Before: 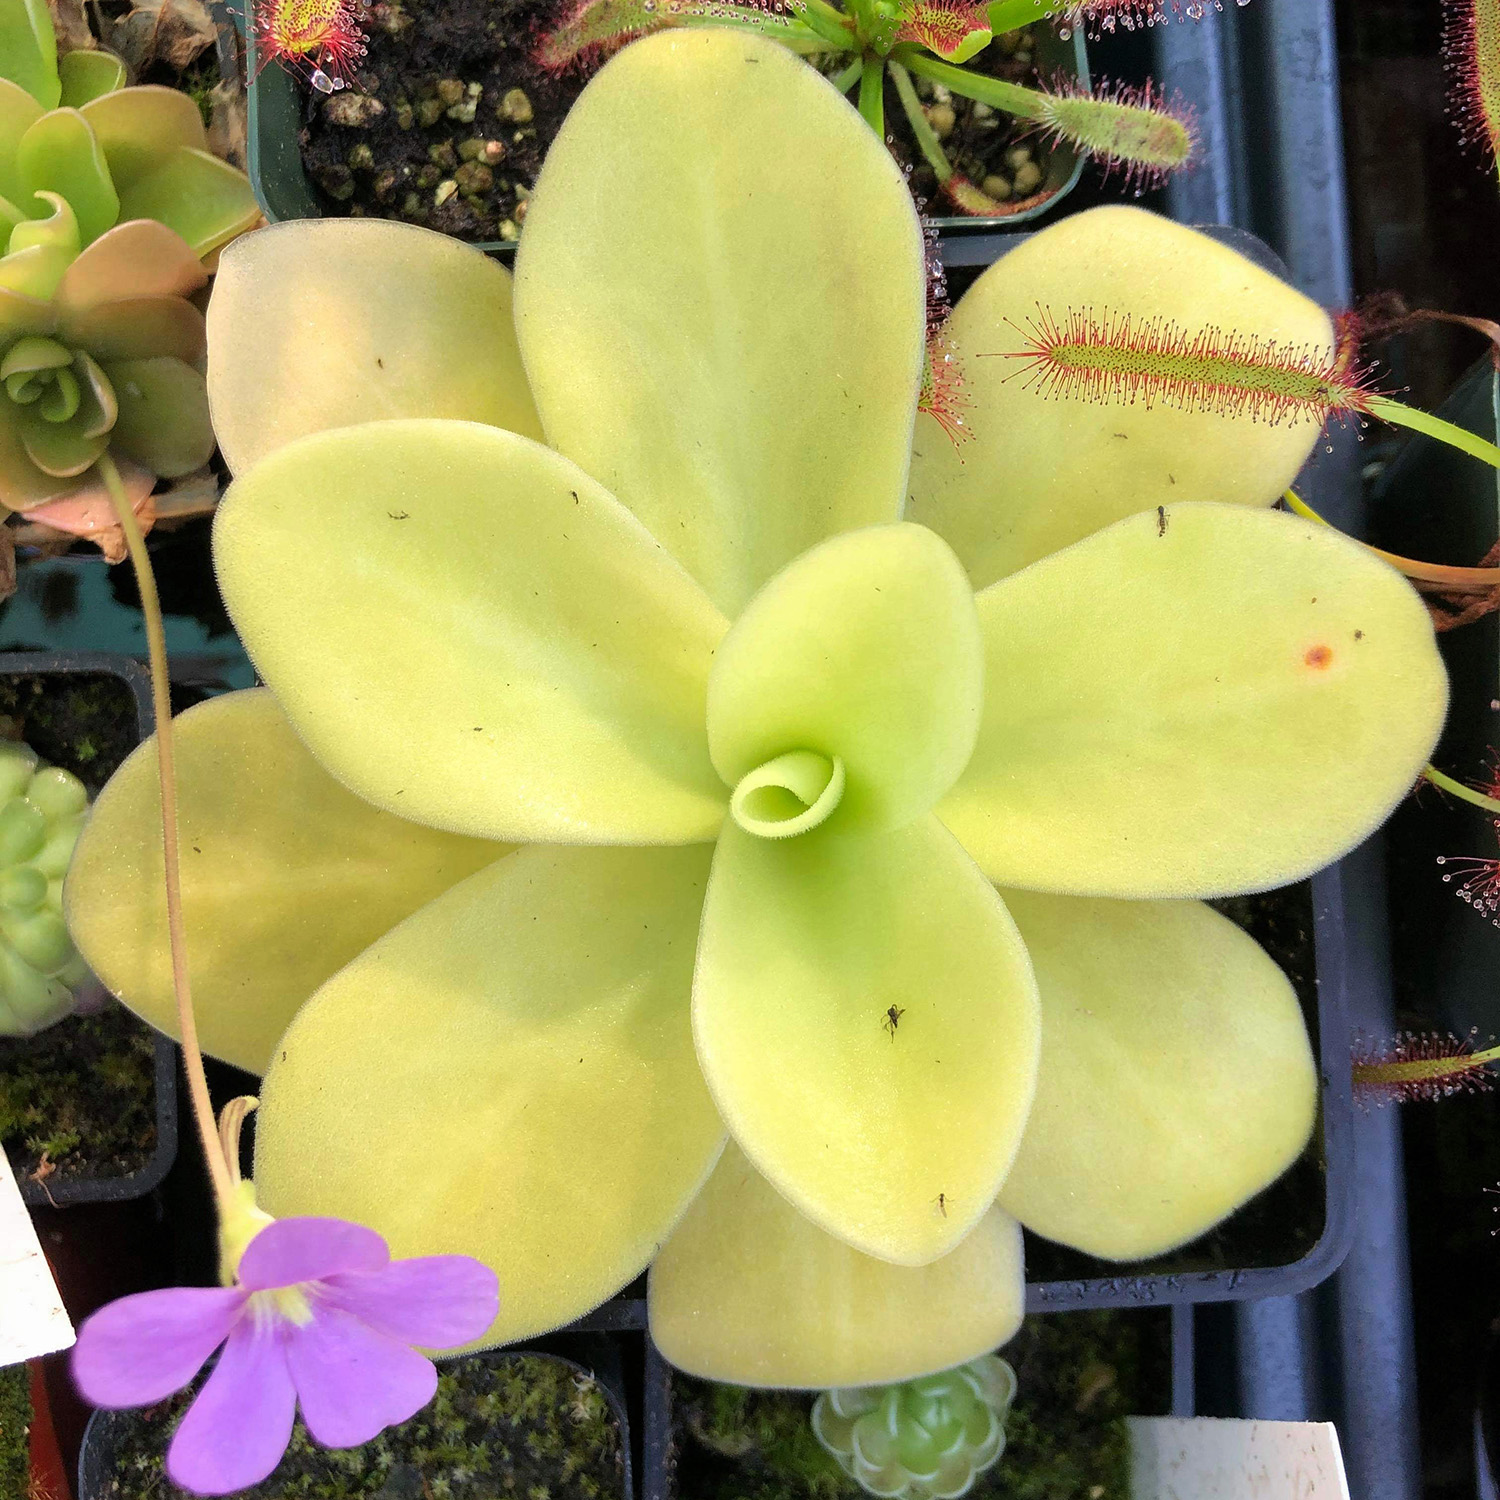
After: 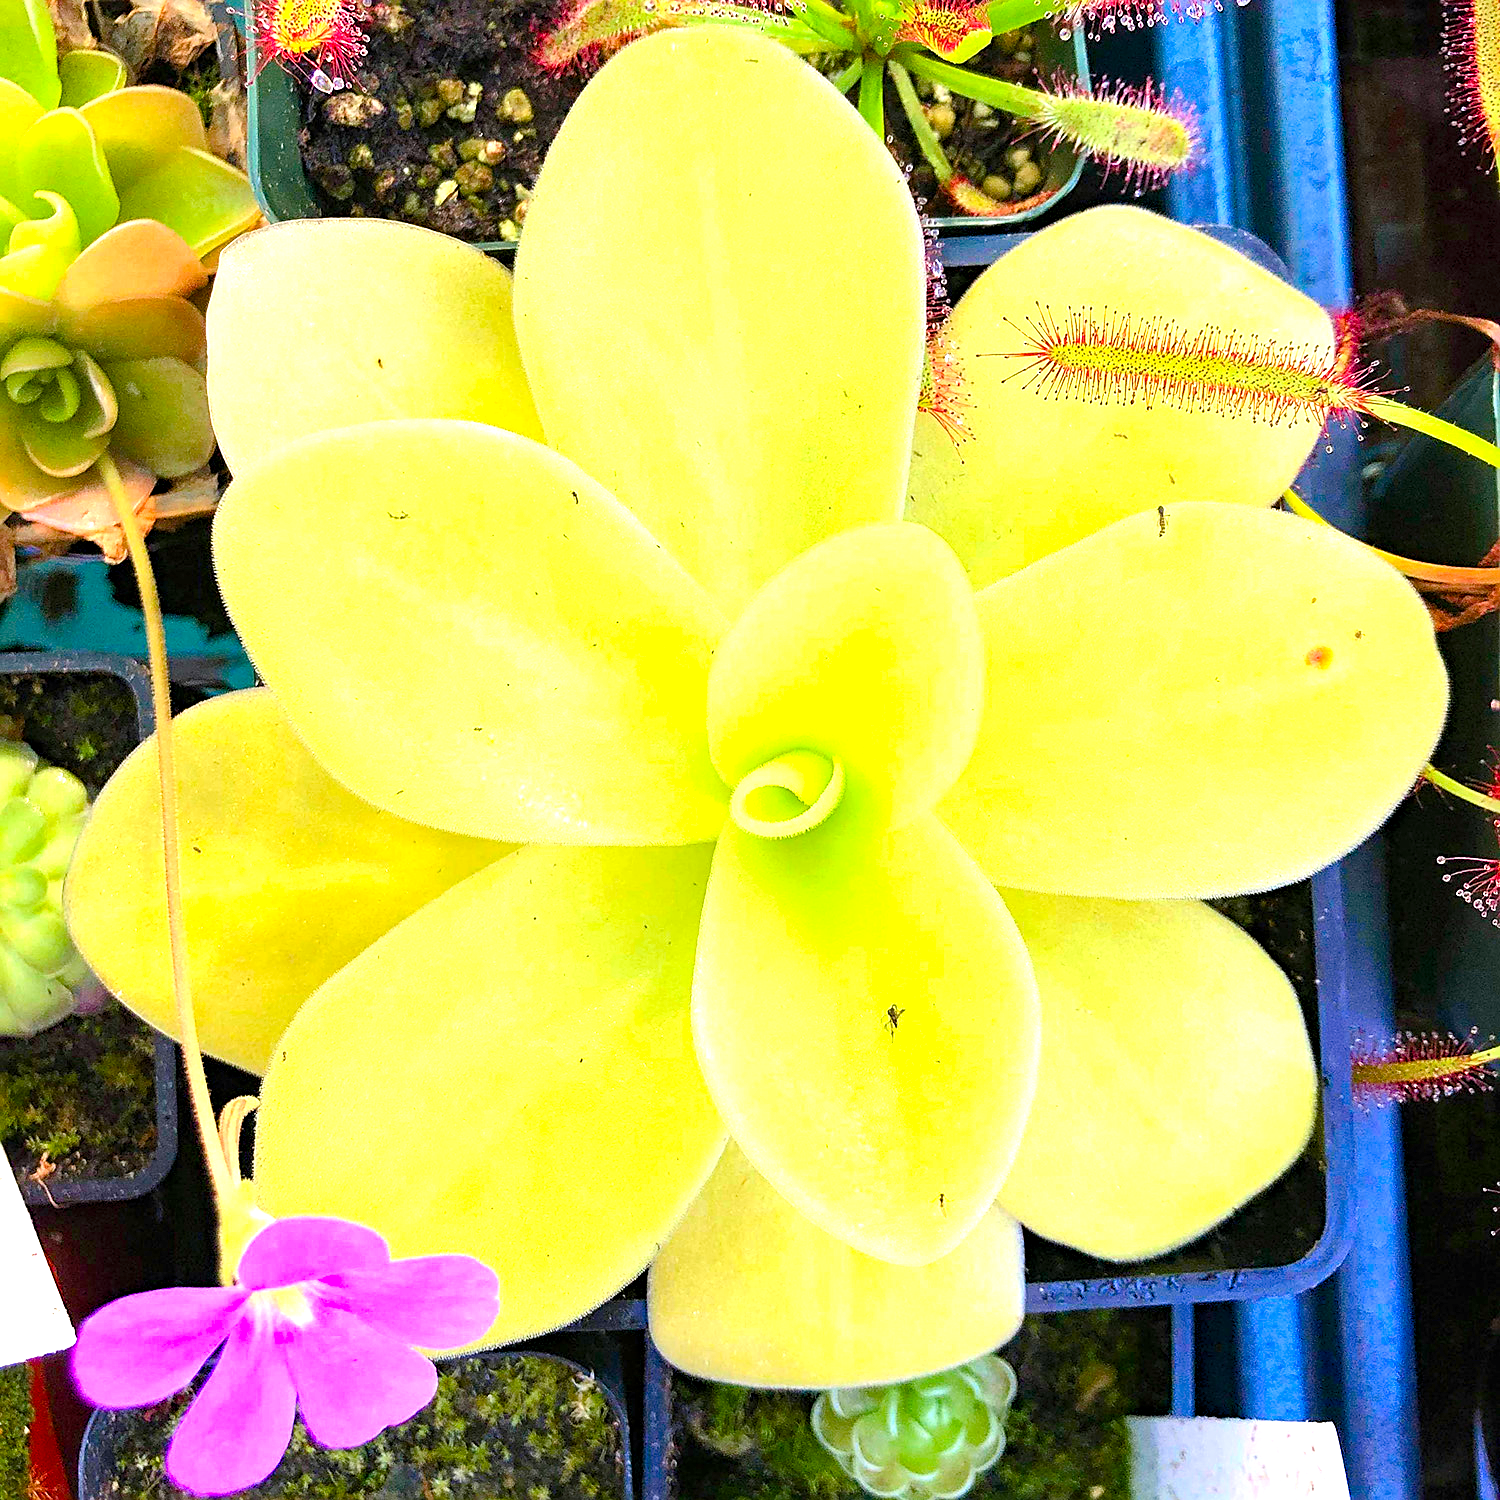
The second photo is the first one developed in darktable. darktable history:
color balance rgb: perceptual saturation grading › global saturation 35%, perceptual saturation grading › highlights -25%, perceptual saturation grading › shadows 25%, global vibrance 10%
exposure: black level correction 0, exposure 1.173 EV, compensate exposure bias true, compensate highlight preservation false
color zones: curves: ch1 [(0.25, 0.5) (0.747, 0.71)]
contrast brightness saturation: contrast 0.1, brightness 0.03, saturation 0.09
white balance: red 1.004, blue 1.024
haze removal: compatibility mode true, adaptive false
sharpen: on, module defaults
